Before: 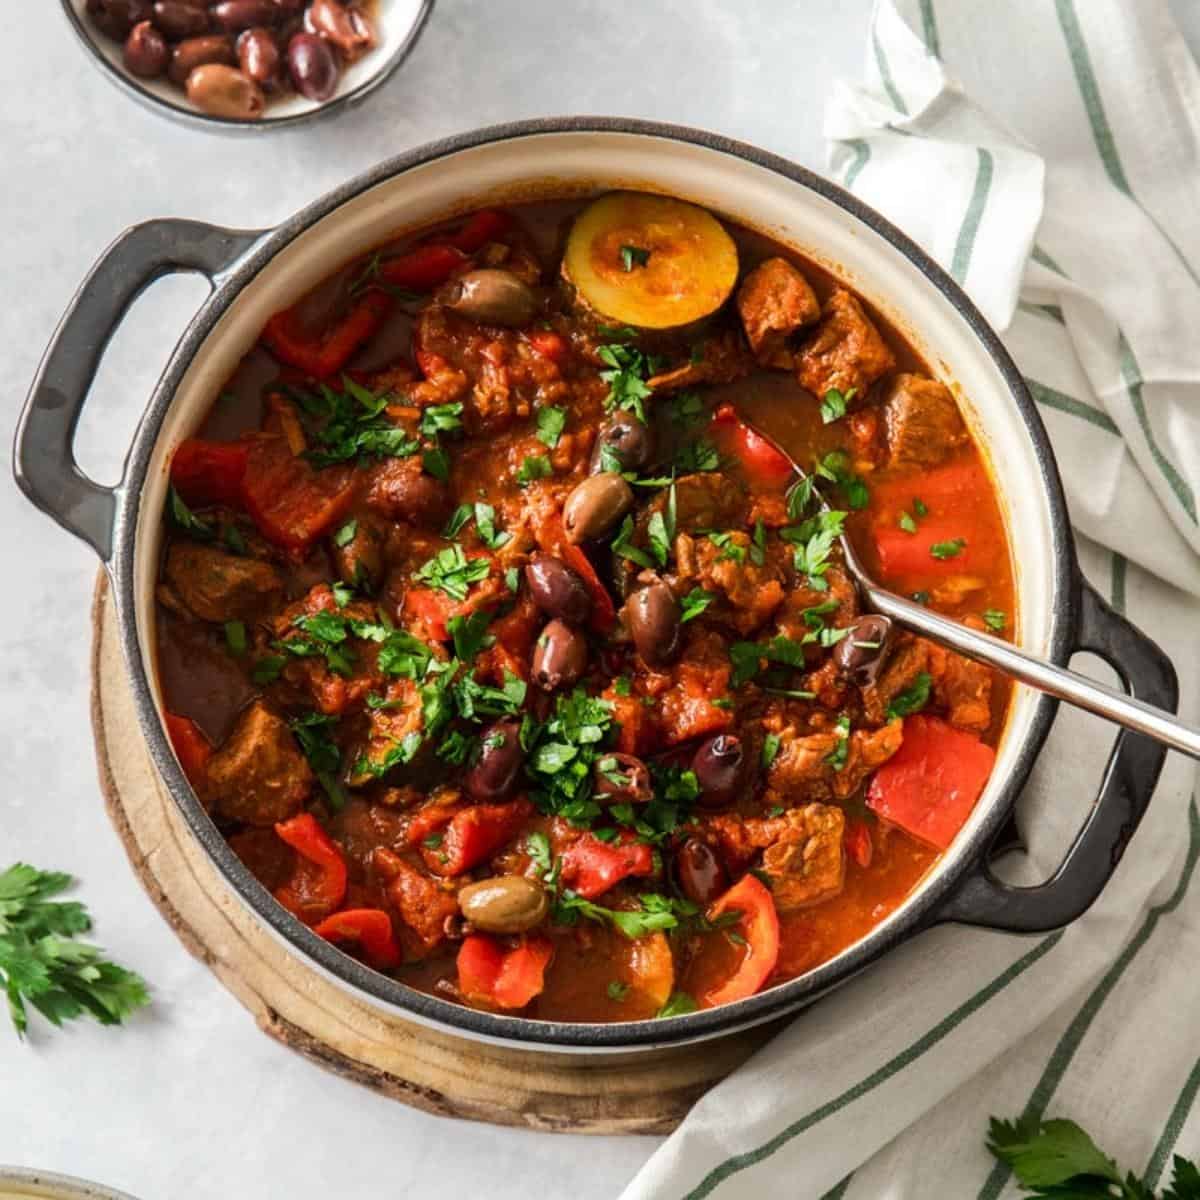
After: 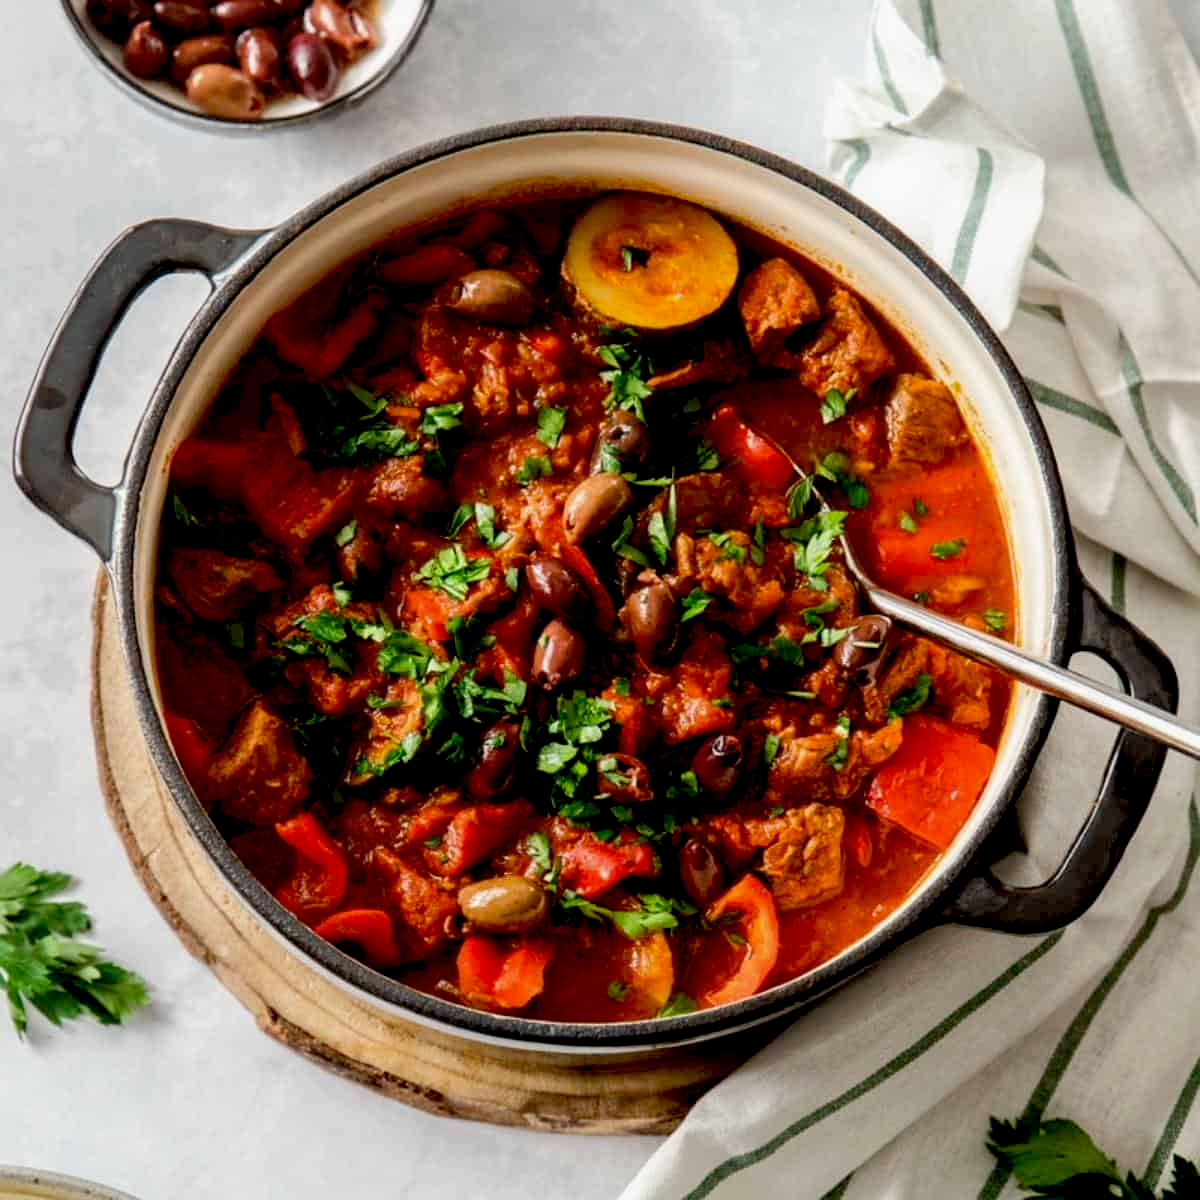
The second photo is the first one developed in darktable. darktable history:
exposure: black level correction 0.029, exposure -0.074 EV, compensate highlight preservation false
